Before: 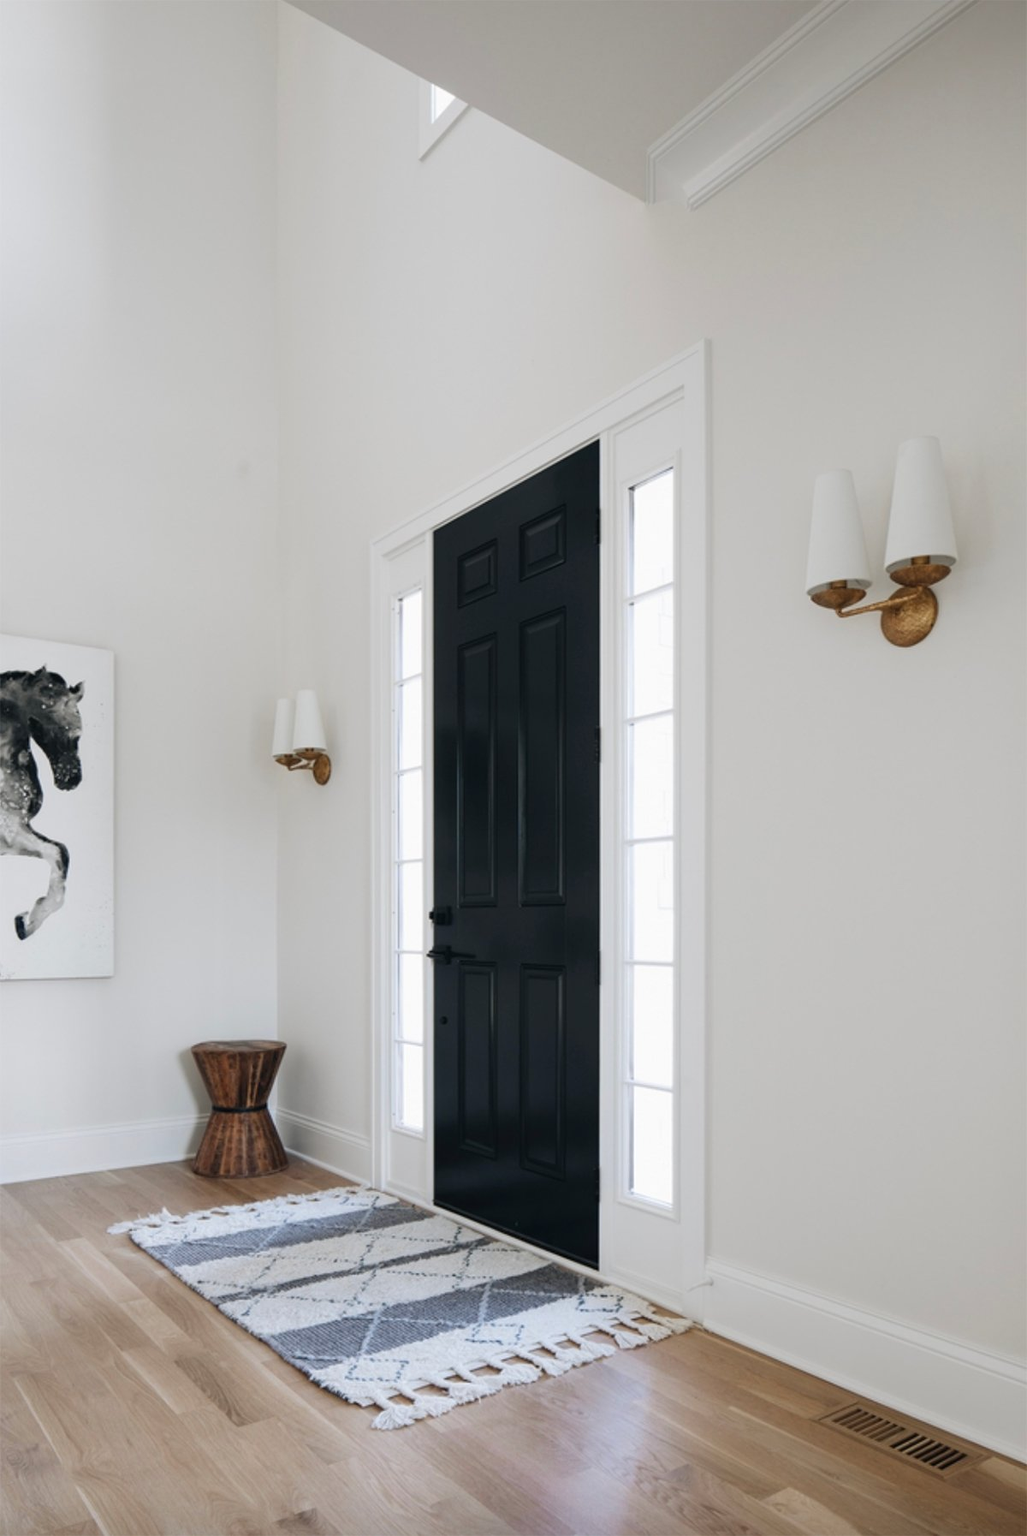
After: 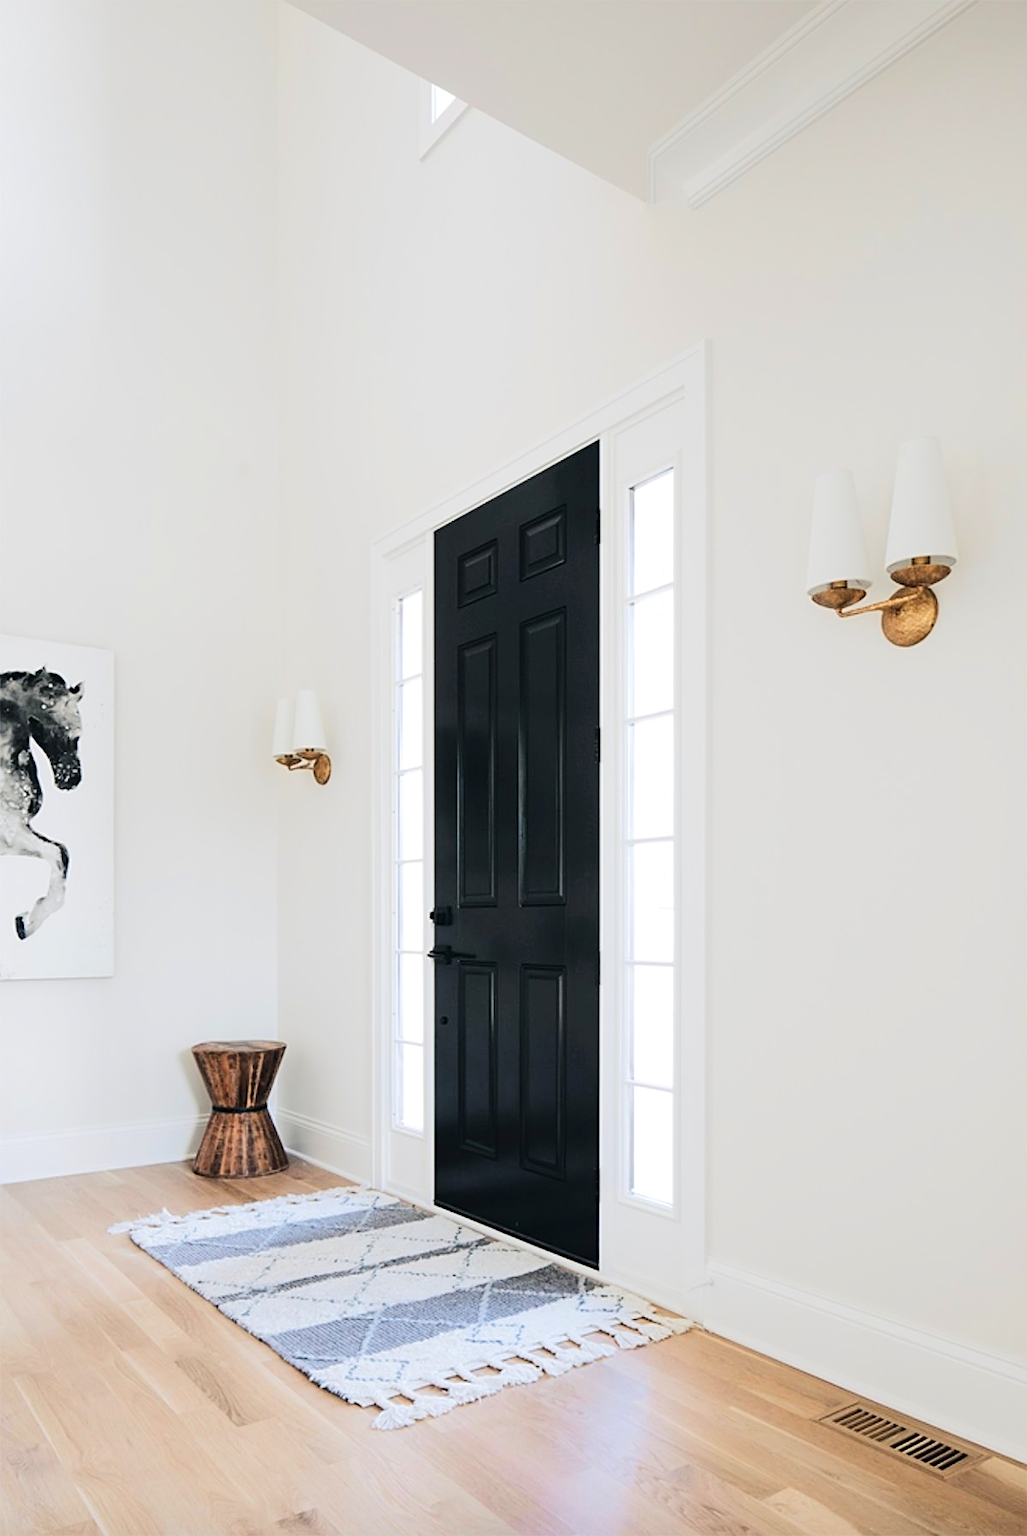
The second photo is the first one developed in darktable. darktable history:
tone equalizer: -7 EV 0.143 EV, -6 EV 0.569 EV, -5 EV 1.15 EV, -4 EV 1.36 EV, -3 EV 1.13 EV, -2 EV 0.6 EV, -1 EV 0.146 EV, edges refinement/feathering 500, mask exposure compensation -1.57 EV, preserve details no
sharpen: on, module defaults
